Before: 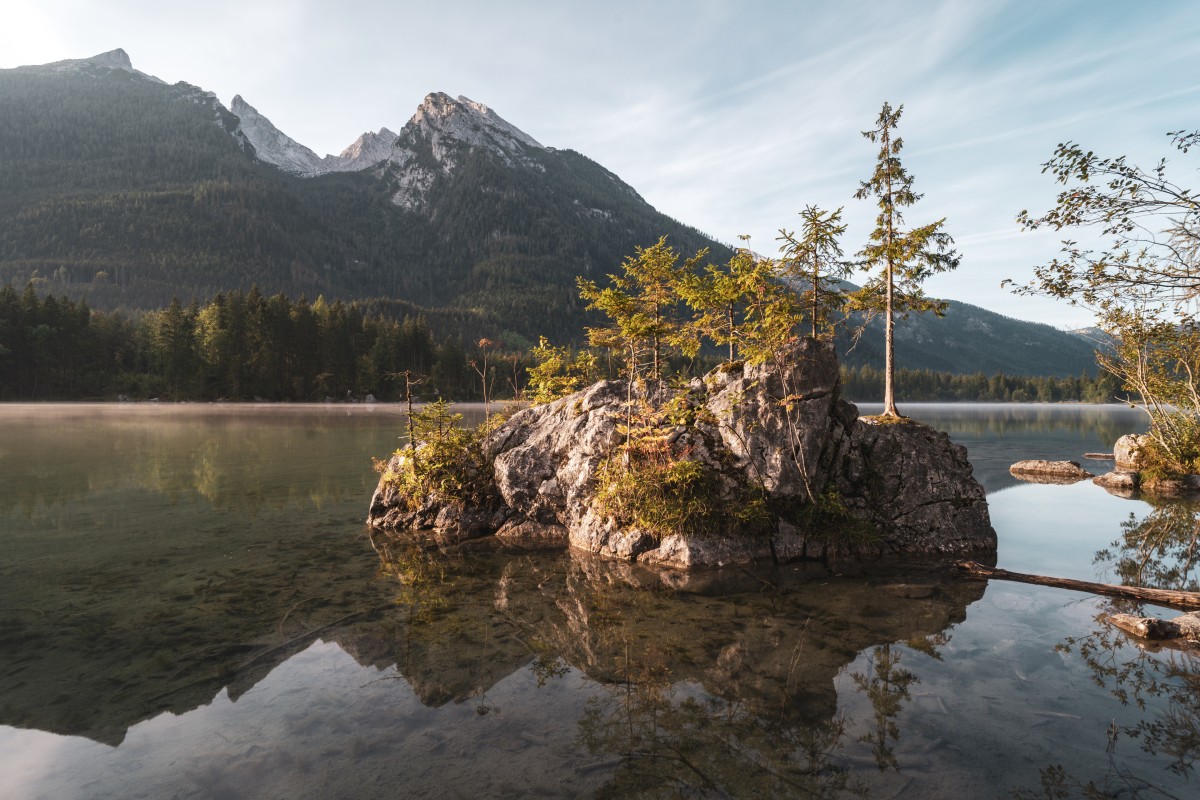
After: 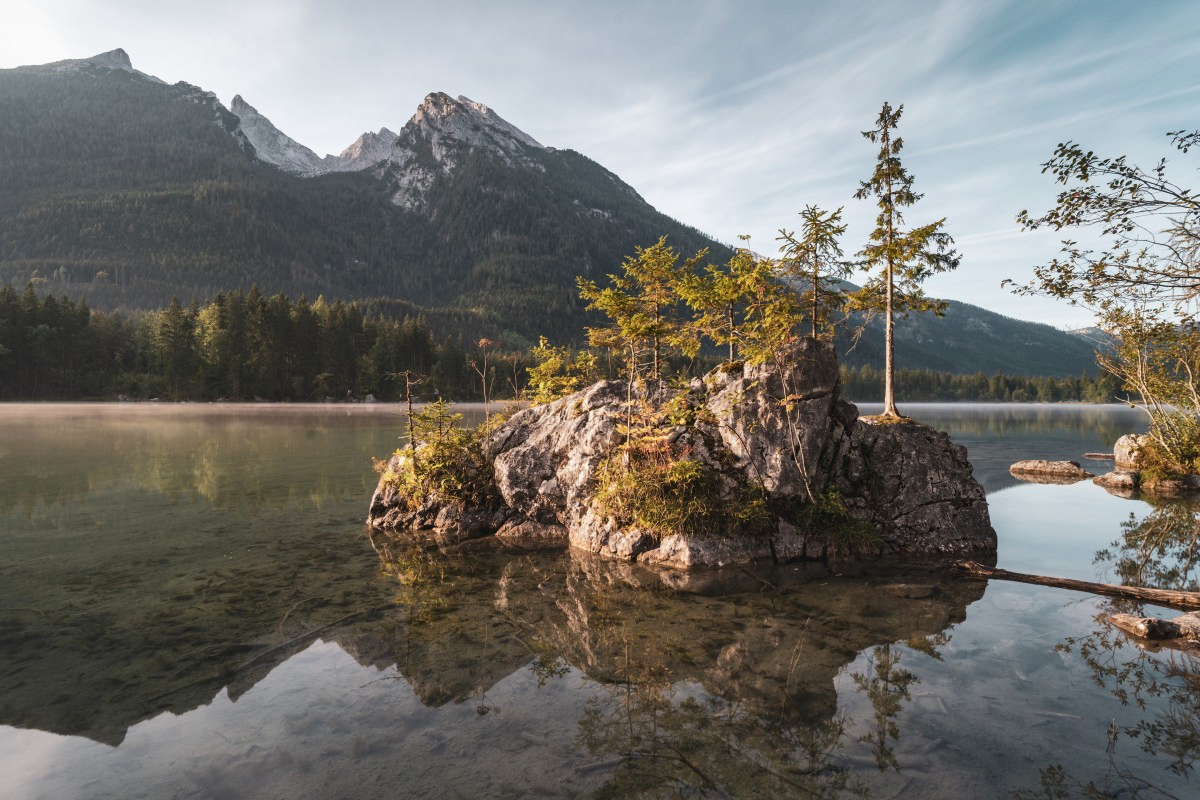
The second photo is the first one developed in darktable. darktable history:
exposure: exposure -0.053 EV, compensate exposure bias true, compensate highlight preservation false
shadows and highlights: soften with gaussian
